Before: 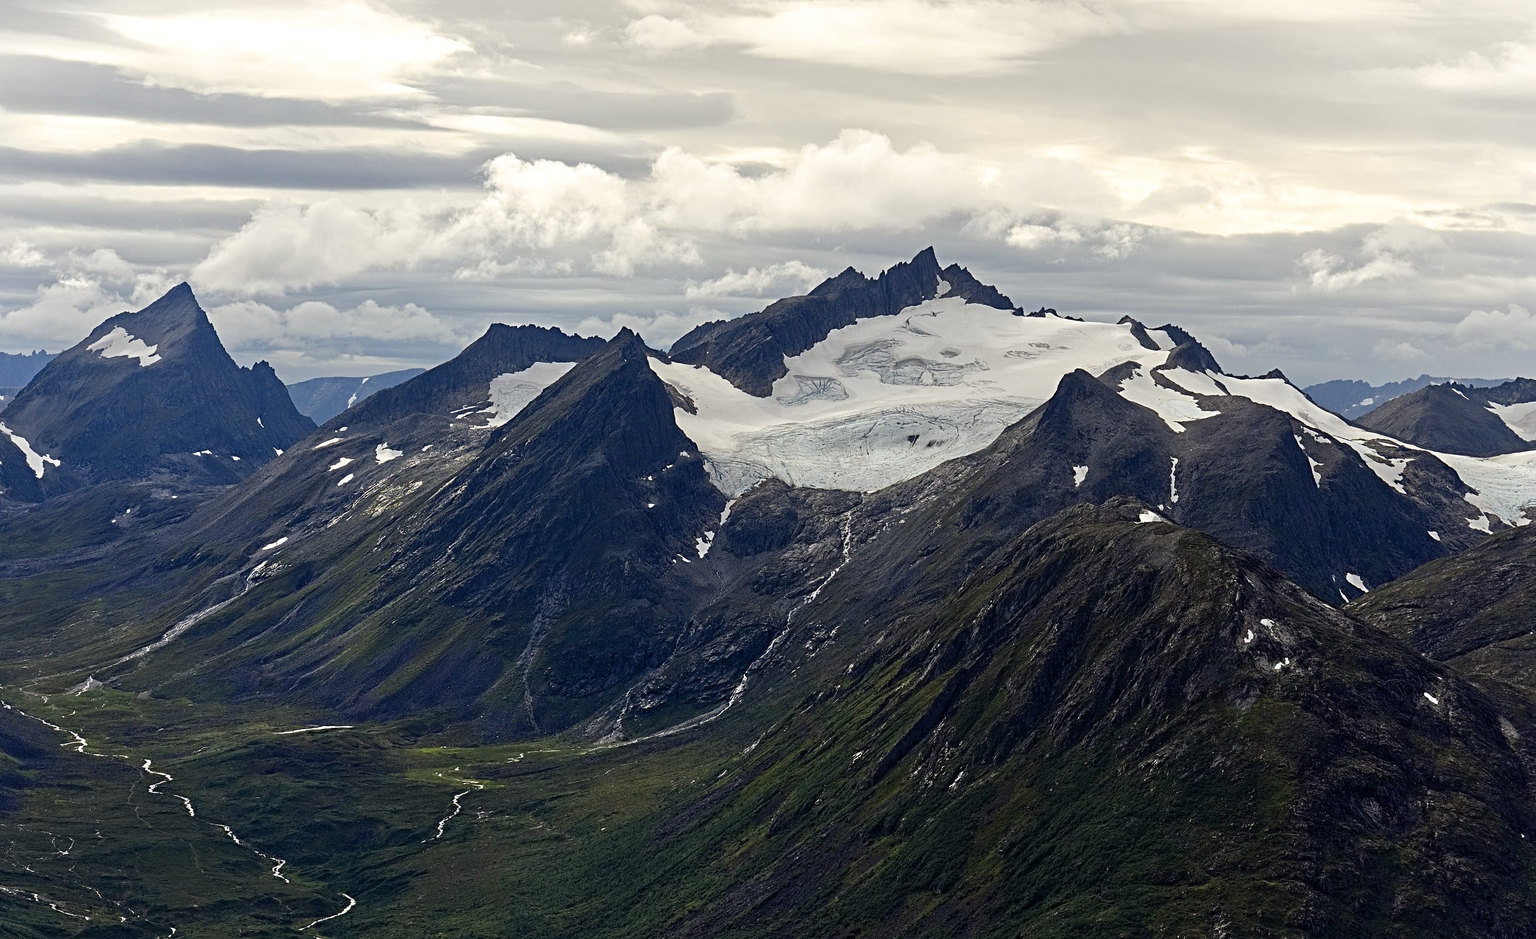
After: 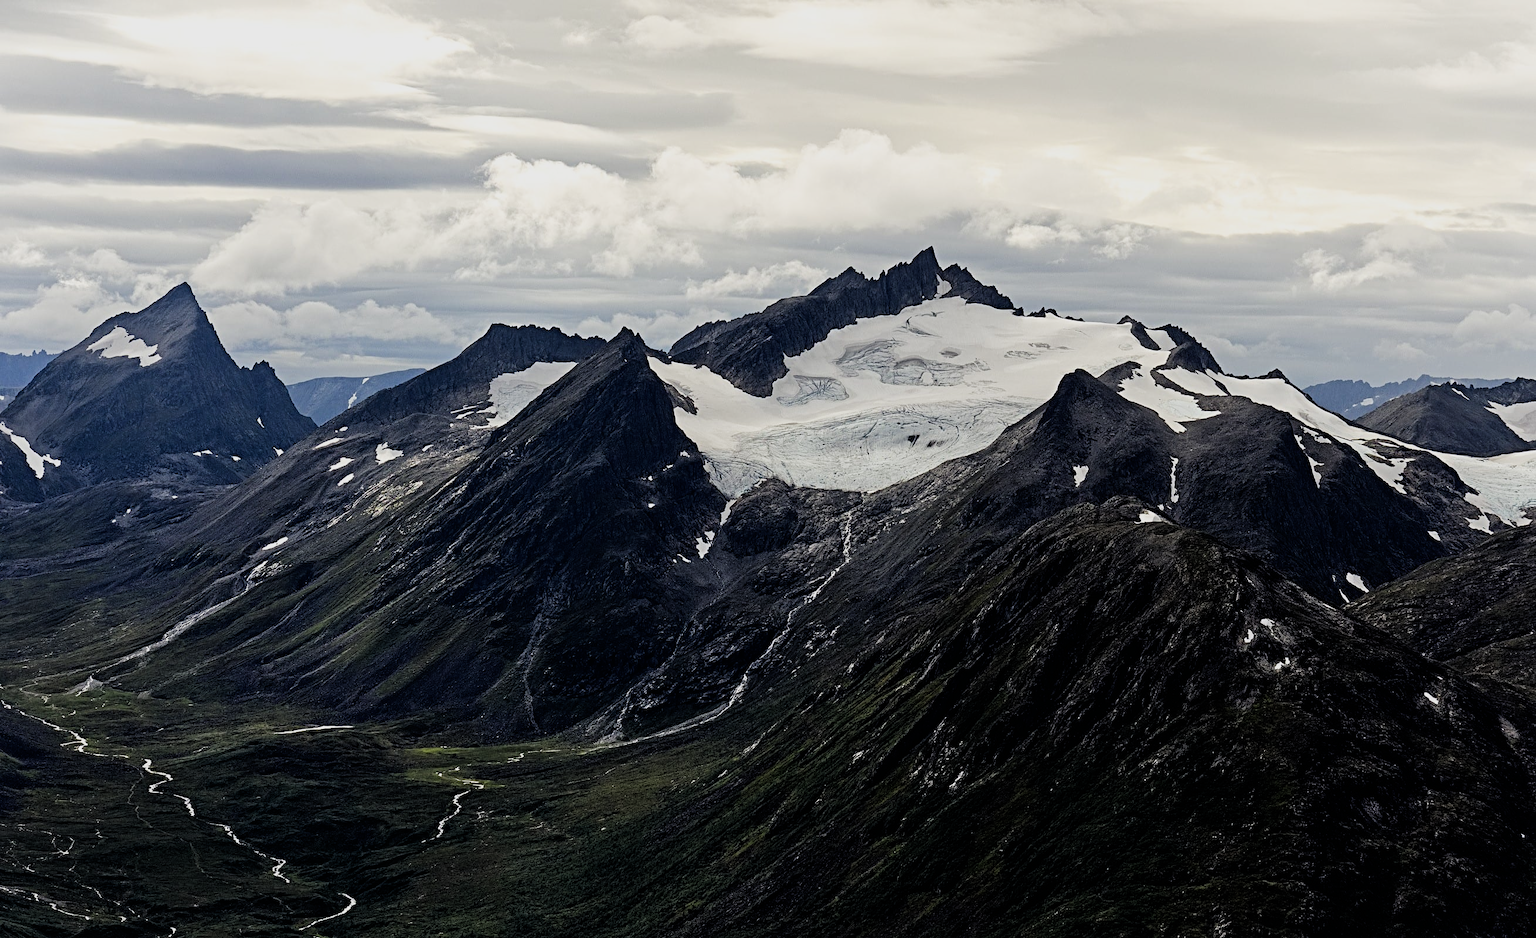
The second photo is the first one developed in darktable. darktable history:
filmic rgb: black relative exposure -5.06 EV, white relative exposure 3.5 EV, hardness 3.19, contrast 1.198, highlights saturation mix -49.61%
